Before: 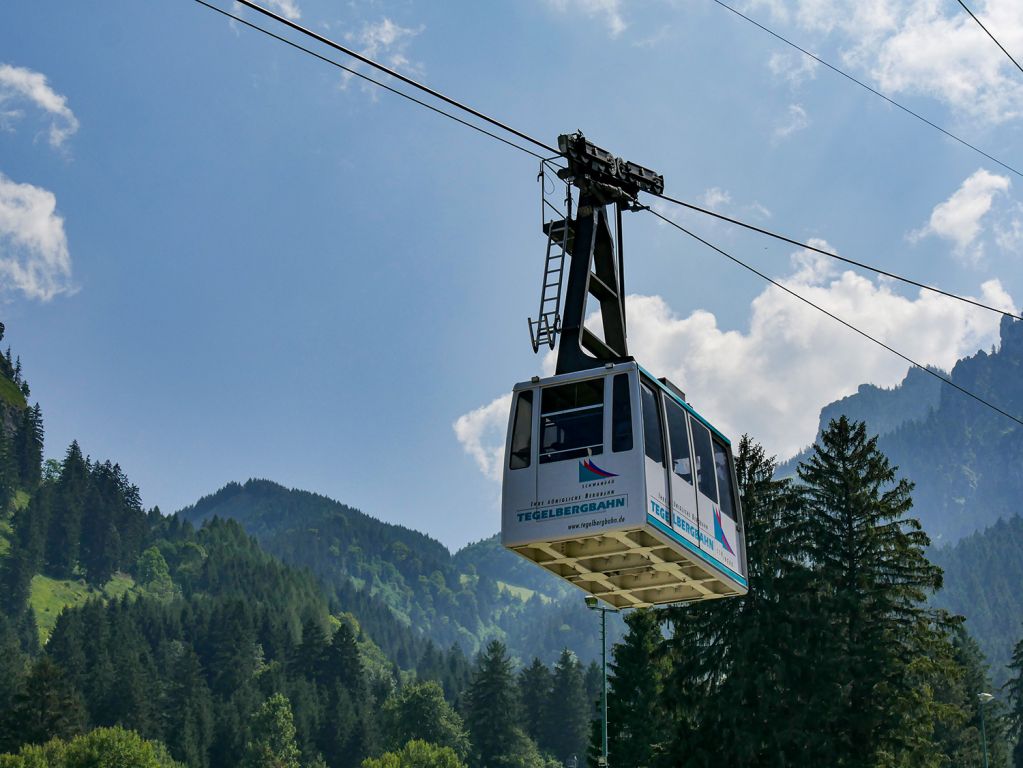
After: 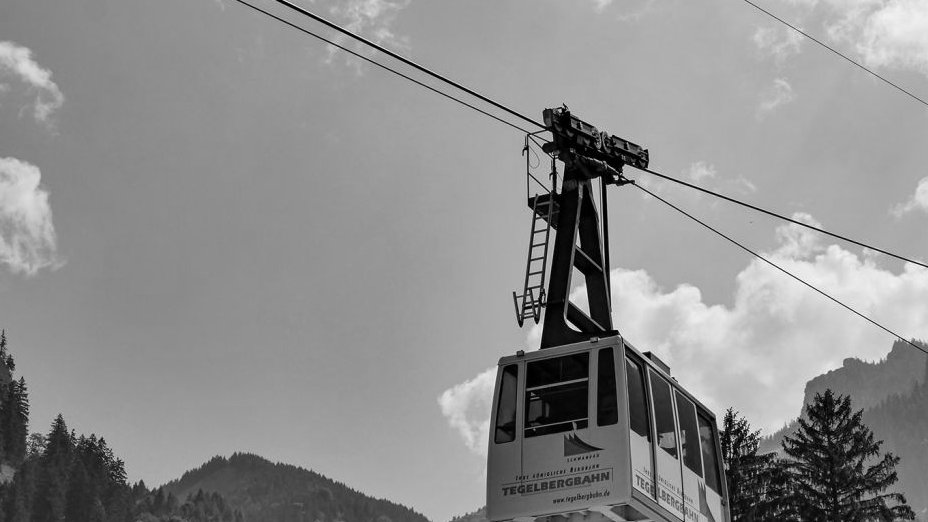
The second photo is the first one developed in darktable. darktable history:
crop: left 1.509%, top 3.452%, right 7.696%, bottom 28.452%
tone equalizer: on, module defaults
monochrome: on, module defaults
